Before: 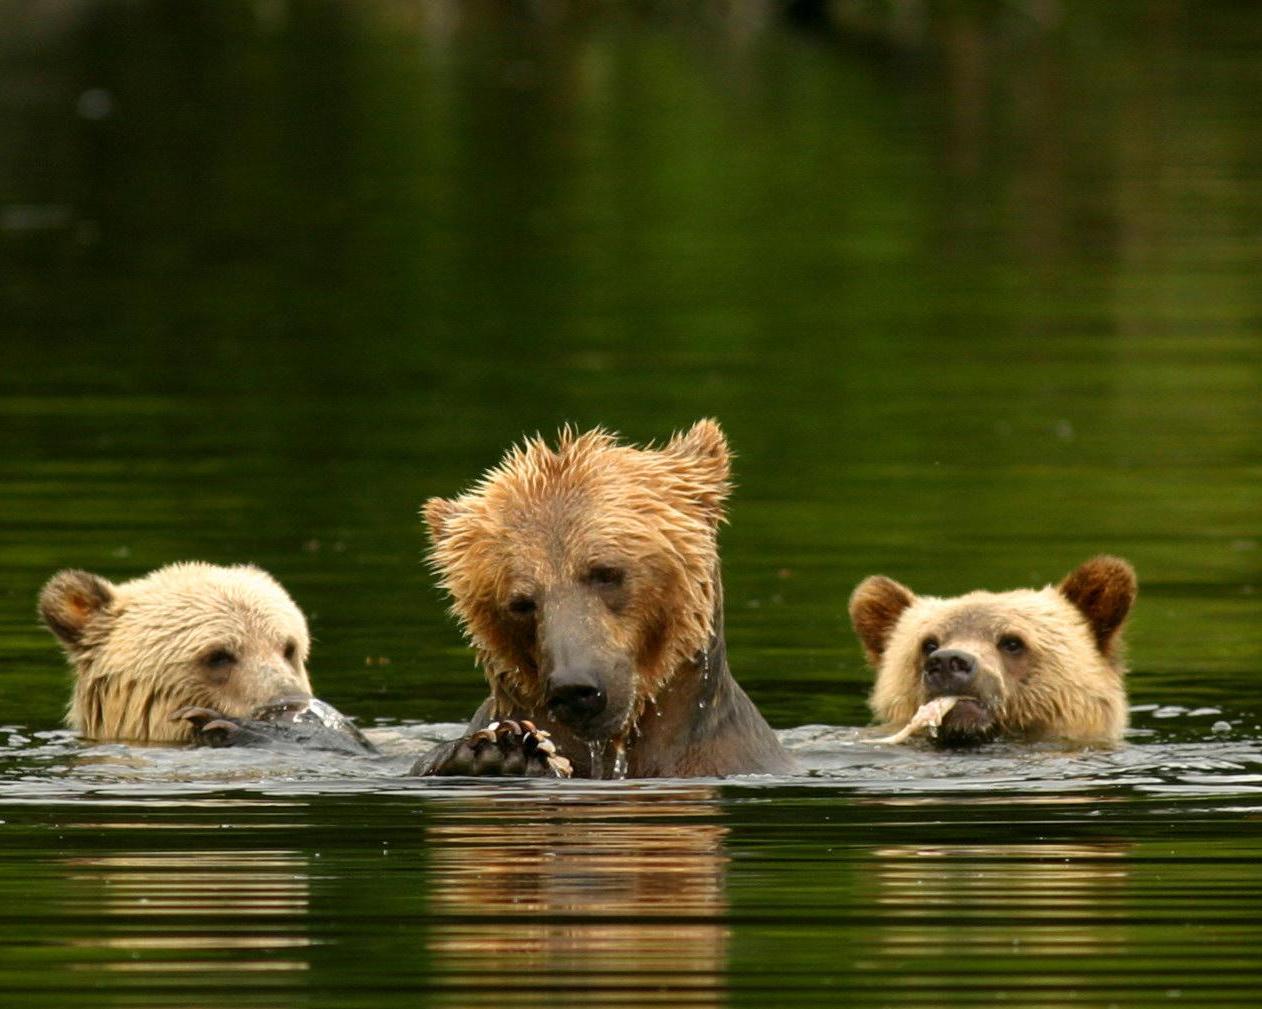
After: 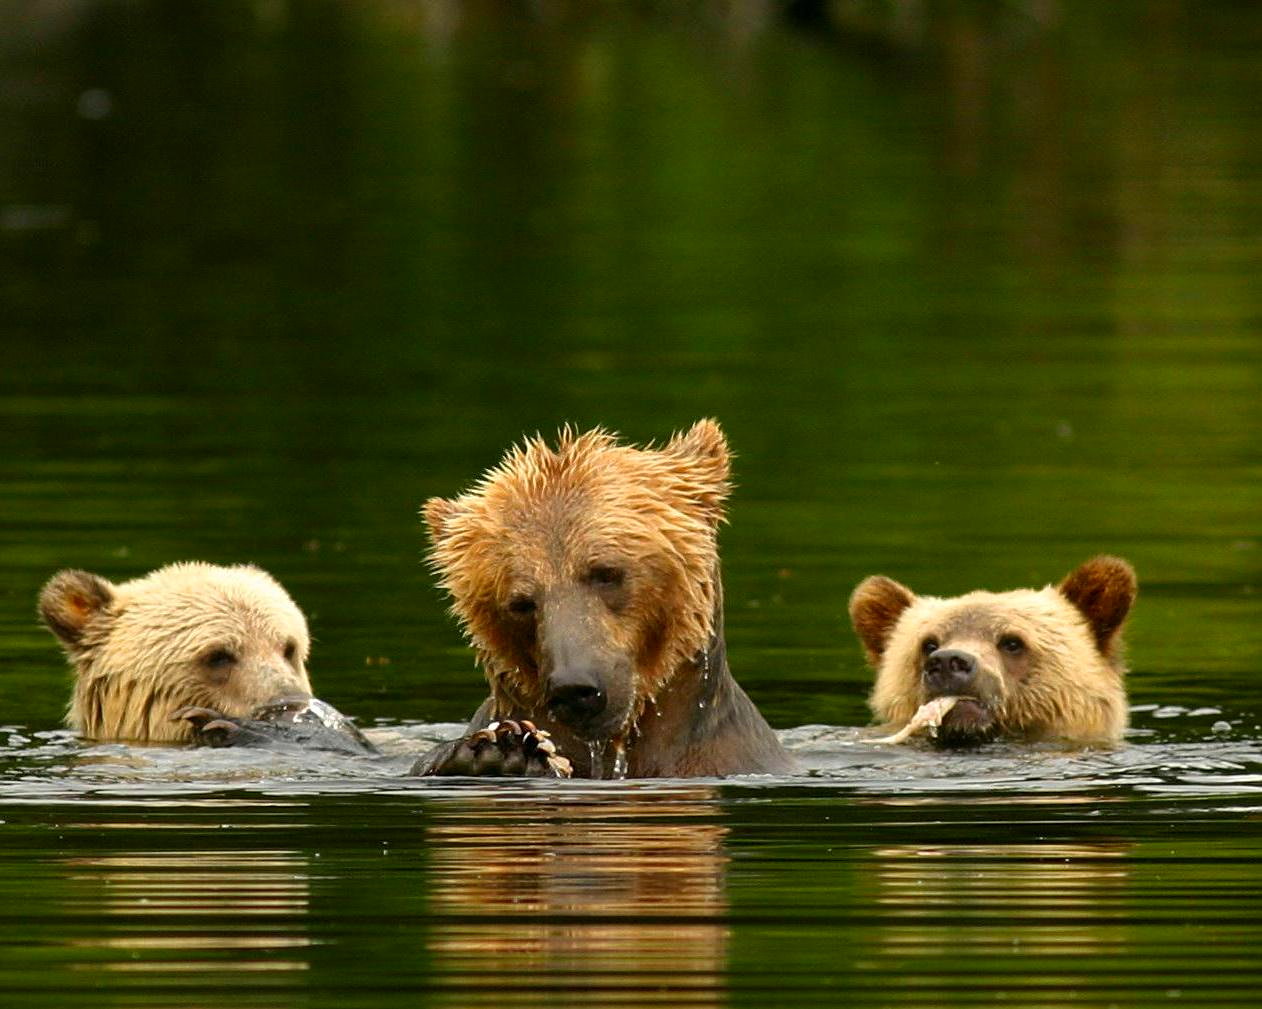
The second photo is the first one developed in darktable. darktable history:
tone equalizer: on, module defaults
contrast brightness saturation: contrast 0.04, saturation 0.16
sharpen: radius 1.559, amount 0.373, threshold 1.271
